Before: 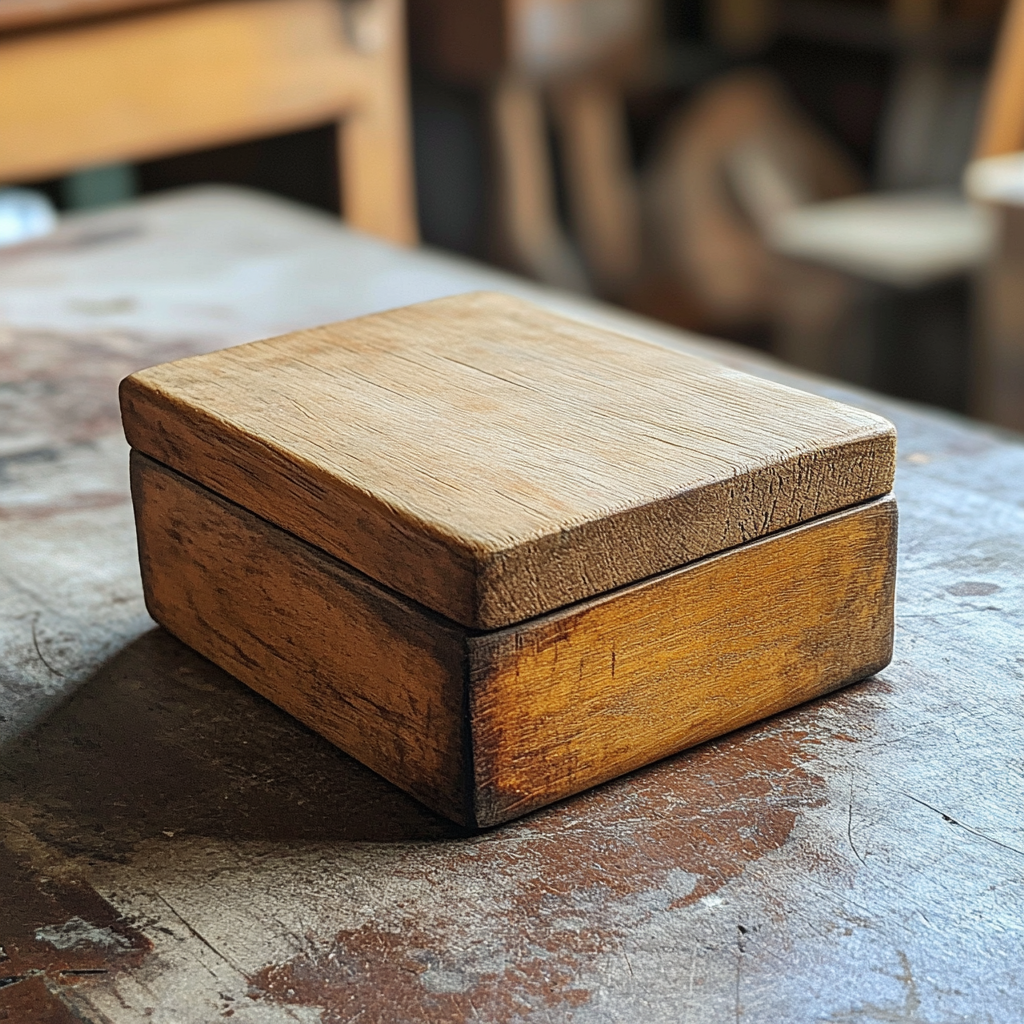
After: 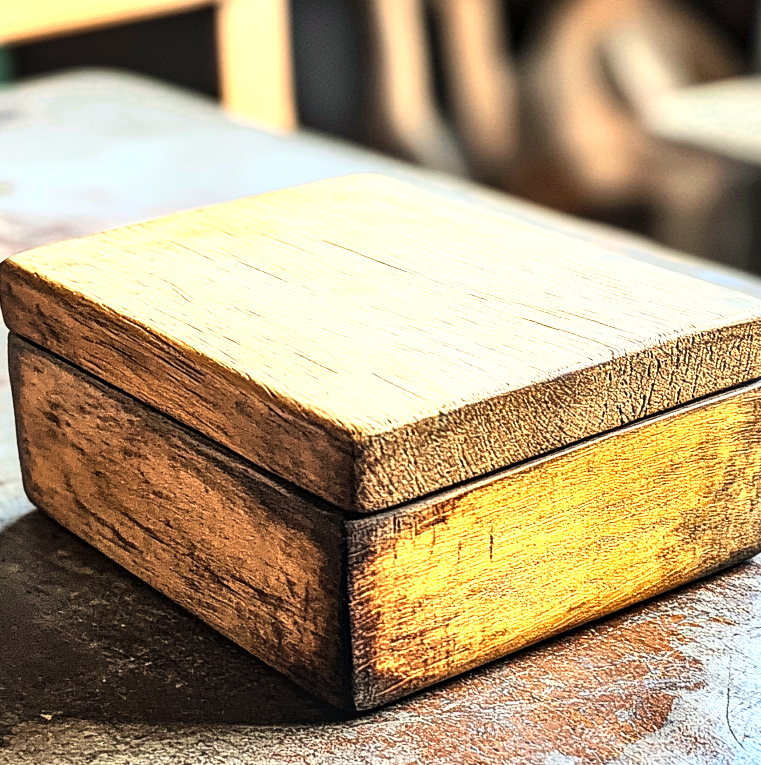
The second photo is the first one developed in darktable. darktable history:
color zones: curves: ch0 [(0.099, 0.624) (0.257, 0.596) (0.384, 0.376) (0.529, 0.492) (0.697, 0.564) (0.768, 0.532) (0.908, 0.644)]; ch1 [(0.112, 0.564) (0.254, 0.612) (0.432, 0.676) (0.592, 0.456) (0.743, 0.684) (0.888, 0.536)]; ch2 [(0.25, 0.5) (0.469, 0.36) (0.75, 0.5)]
crop and rotate: left 11.93%, top 11.455%, right 13.676%, bottom 13.822%
base curve: curves: ch0 [(0, 0.003) (0.001, 0.002) (0.006, 0.004) (0.02, 0.022) (0.048, 0.086) (0.094, 0.234) (0.162, 0.431) (0.258, 0.629) (0.385, 0.8) (0.548, 0.918) (0.751, 0.988) (1, 1)], preserve colors average RGB
shadows and highlights: soften with gaussian
local contrast: detail 130%
